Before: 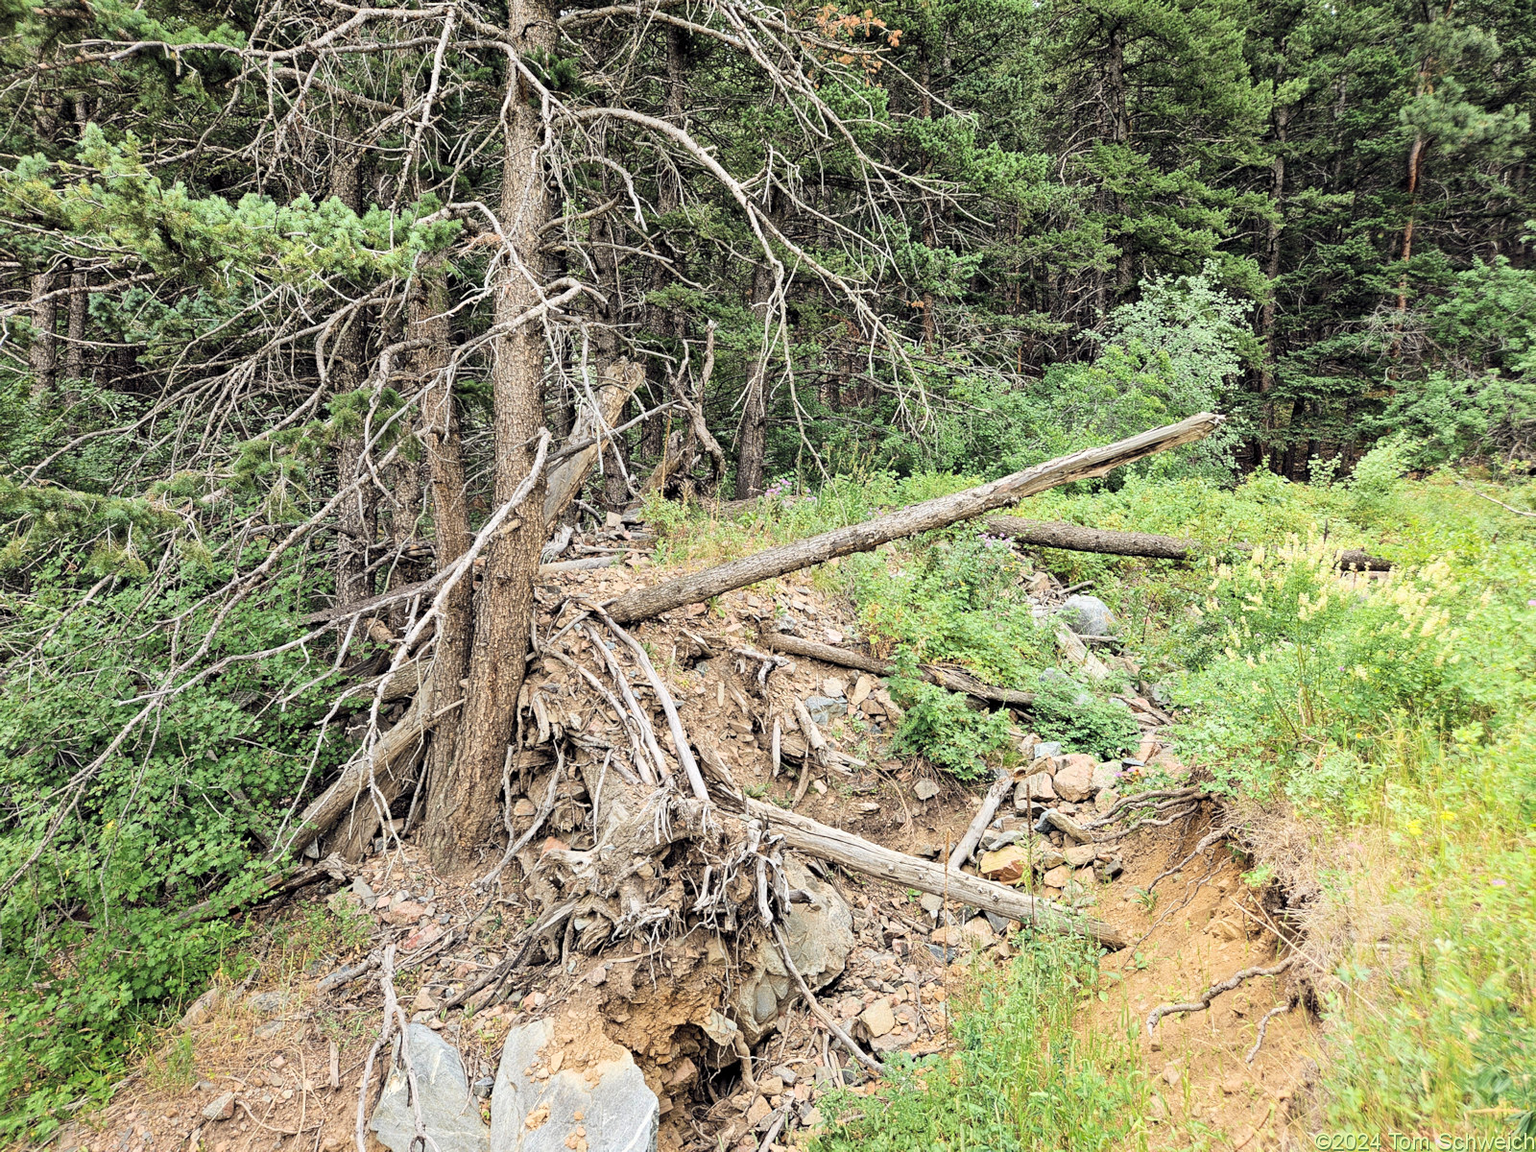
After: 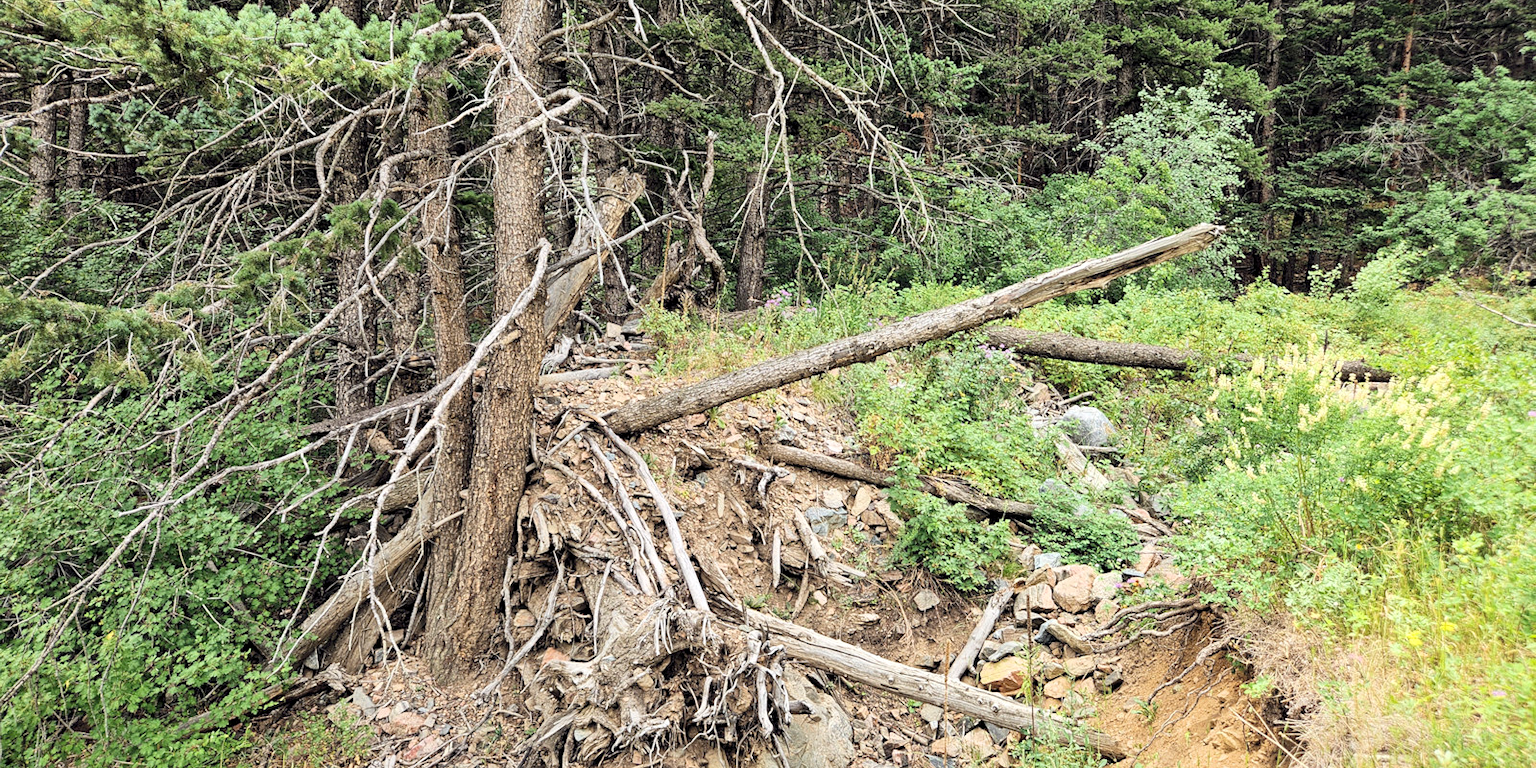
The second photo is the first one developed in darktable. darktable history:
crop: top 16.459%, bottom 16.778%
exposure: compensate highlight preservation false
tone curve: curves: ch0 [(0, 0) (0.003, 0.003) (0.011, 0.011) (0.025, 0.025) (0.044, 0.044) (0.069, 0.069) (0.1, 0.099) (0.136, 0.135) (0.177, 0.176) (0.224, 0.223) (0.277, 0.275) (0.335, 0.333) (0.399, 0.396) (0.468, 0.465) (0.543, 0.541) (0.623, 0.622) (0.709, 0.708) (0.801, 0.8) (0.898, 0.897) (1, 1)], color space Lab, independent channels
local contrast: mode bilateral grid, contrast 20, coarseness 49, detail 119%, midtone range 0.2
